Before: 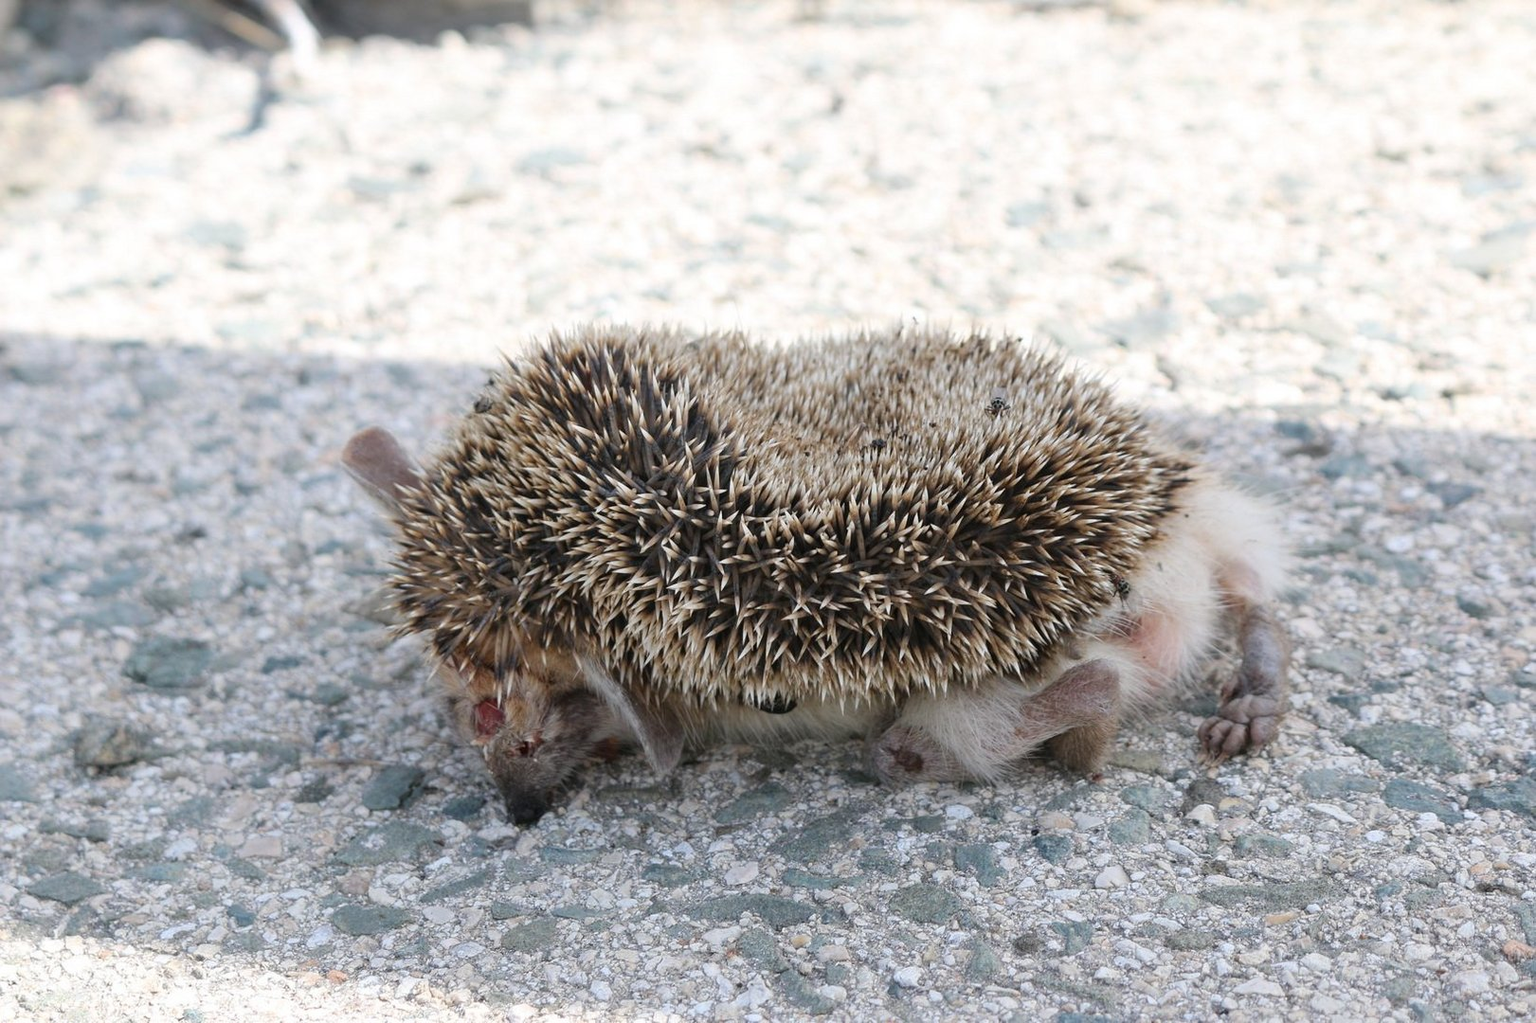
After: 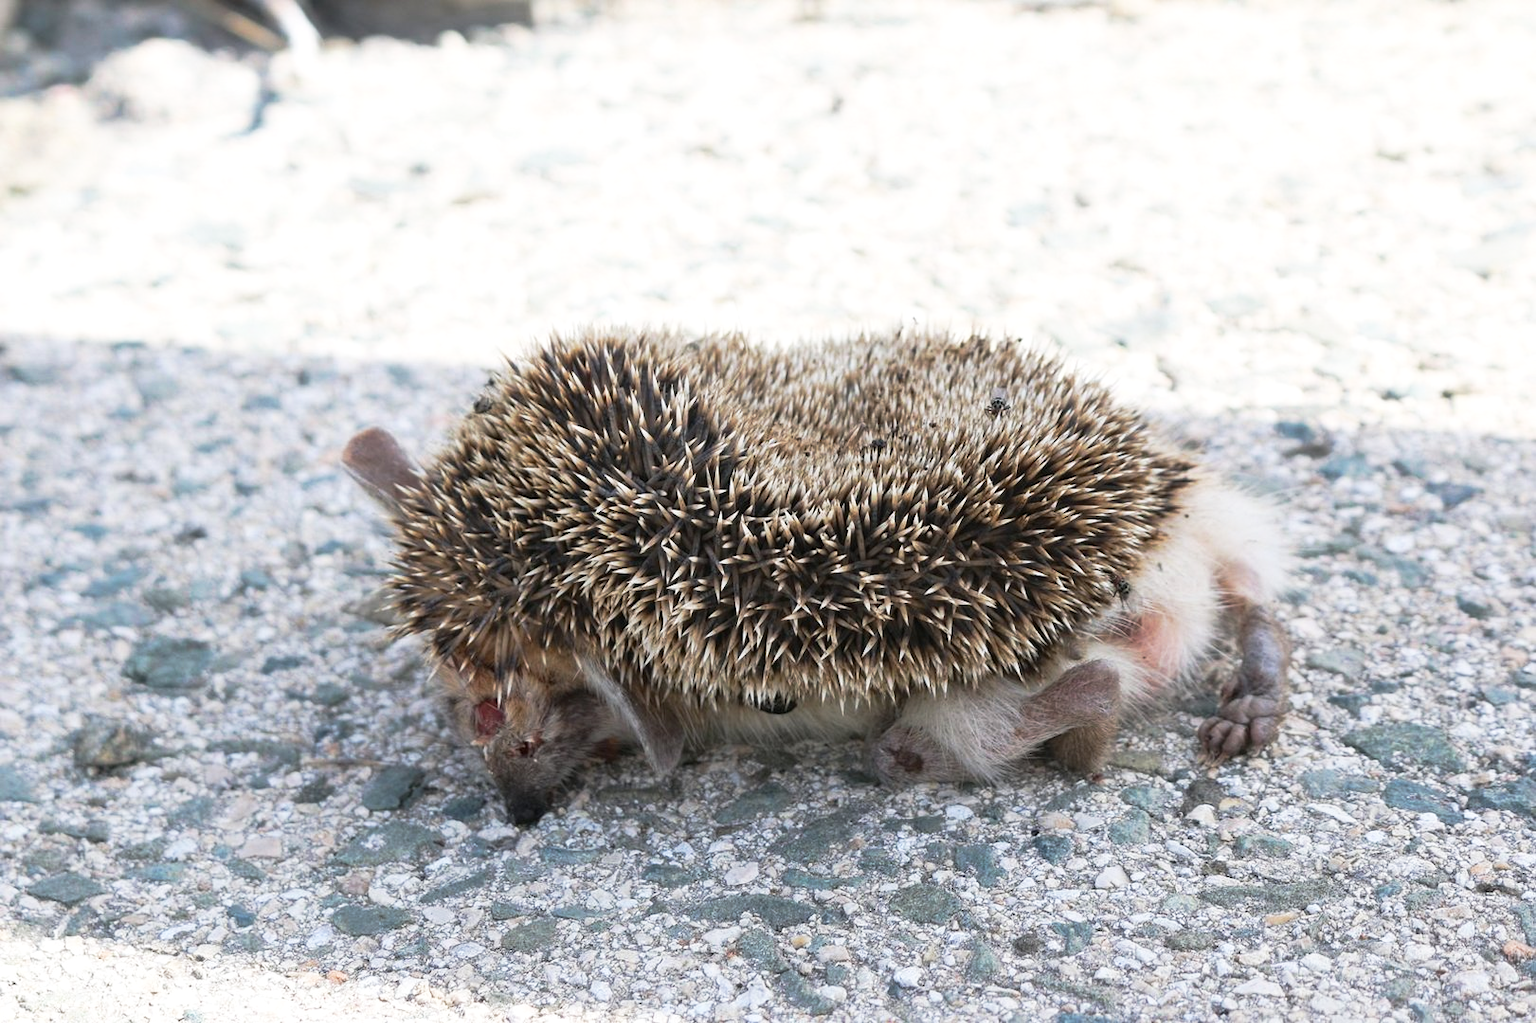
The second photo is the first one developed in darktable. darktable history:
base curve: curves: ch0 [(0, 0) (0.257, 0.25) (0.482, 0.586) (0.757, 0.871) (1, 1)], preserve colors none
exposure: exposure 0.078 EV, compensate highlight preservation false
